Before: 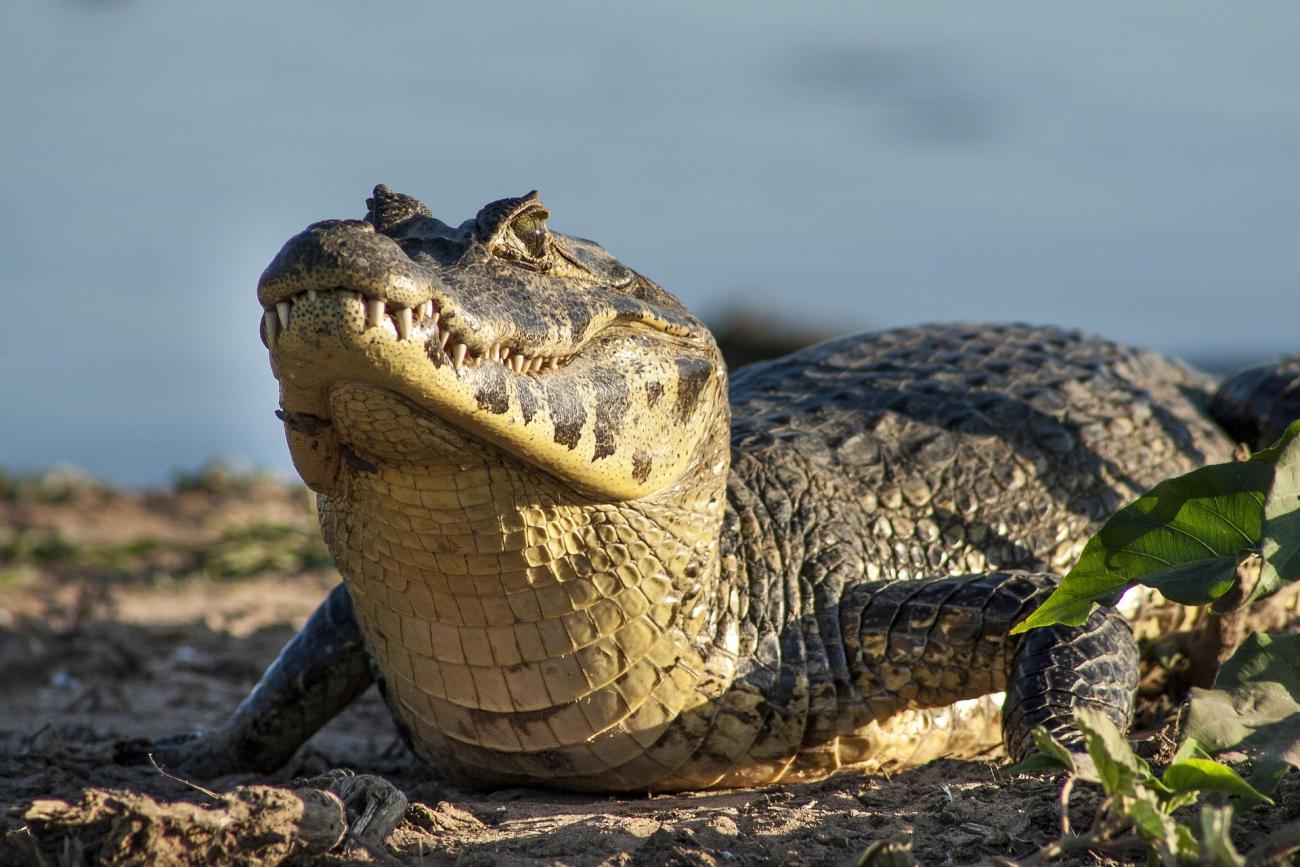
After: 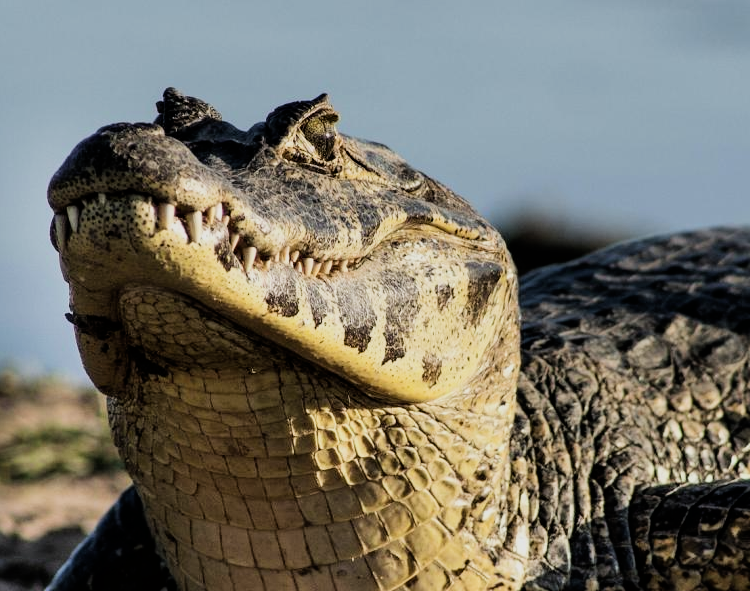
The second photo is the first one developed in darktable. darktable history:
crop: left 16.202%, top 11.208%, right 26.045%, bottom 20.557%
white balance: emerald 1
filmic rgb: black relative exposure -5 EV, hardness 2.88, contrast 1.3, highlights saturation mix -30%
